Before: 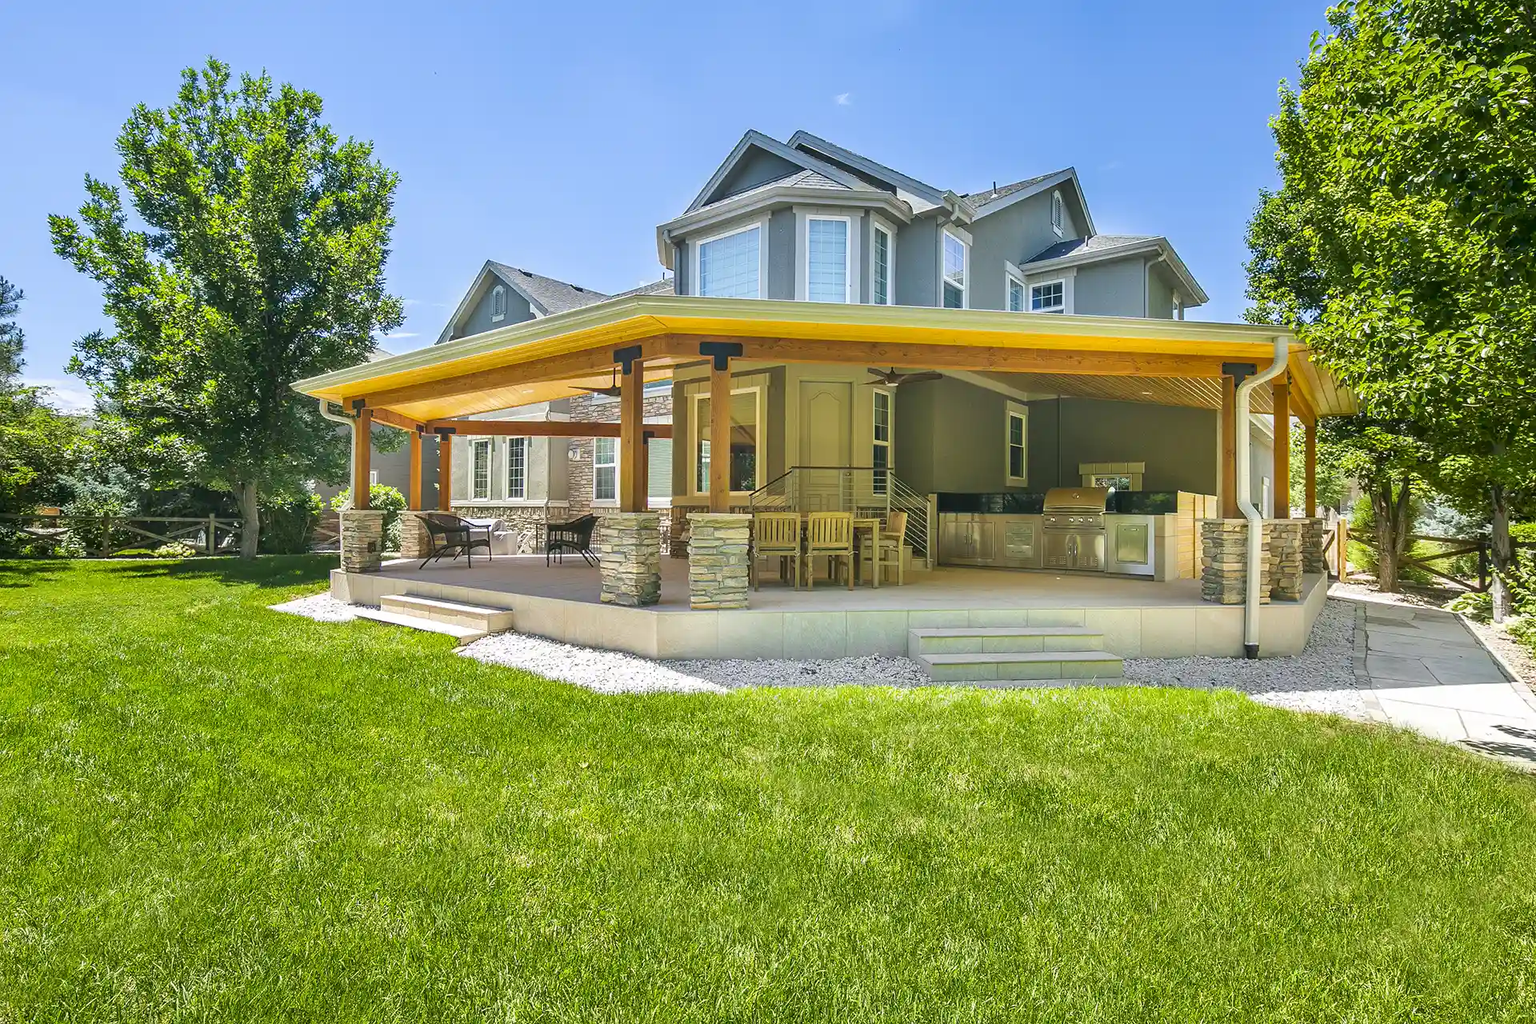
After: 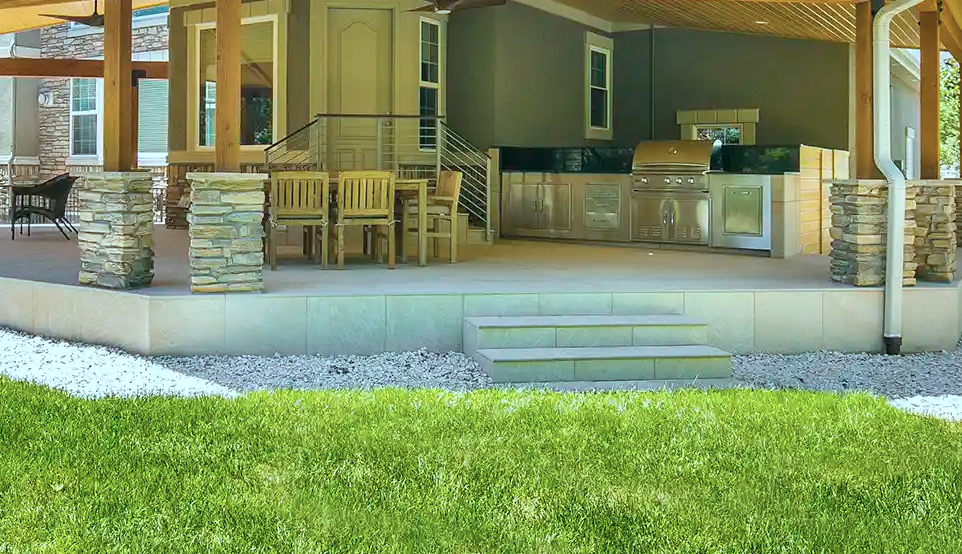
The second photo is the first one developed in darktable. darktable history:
color balance rgb: perceptual saturation grading › global saturation 25.116%, global vibrance 20%
color correction: highlights a* -12.97, highlights b* -17.98, saturation 0.706
crop: left 35.021%, top 36.705%, right 14.839%, bottom 19.986%
